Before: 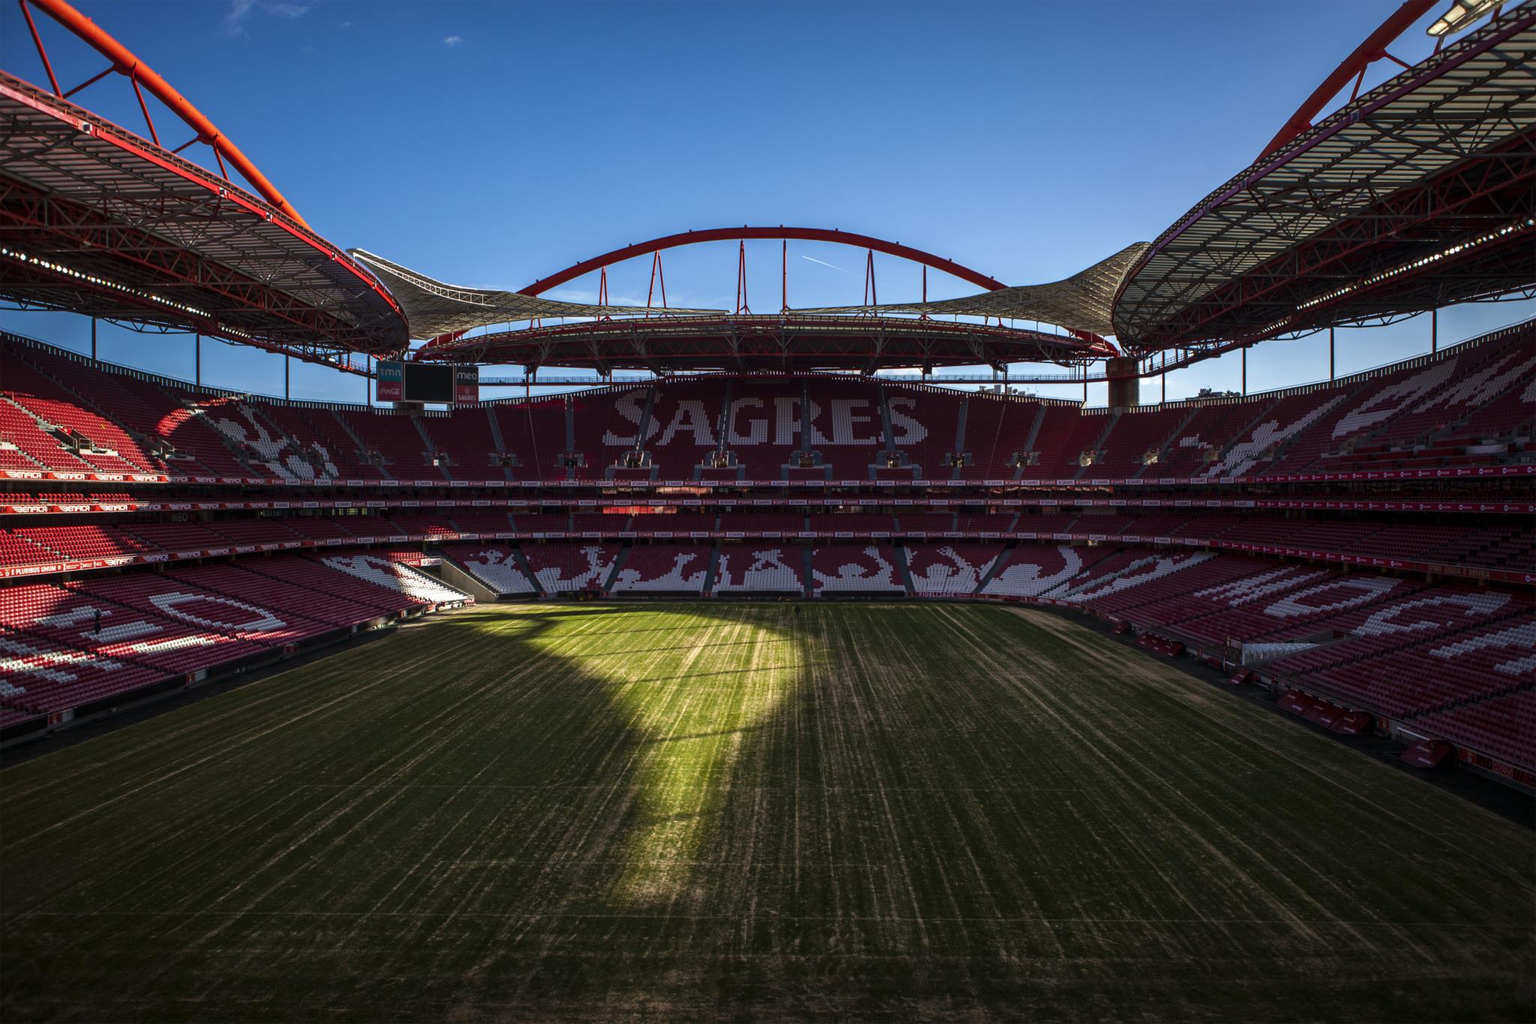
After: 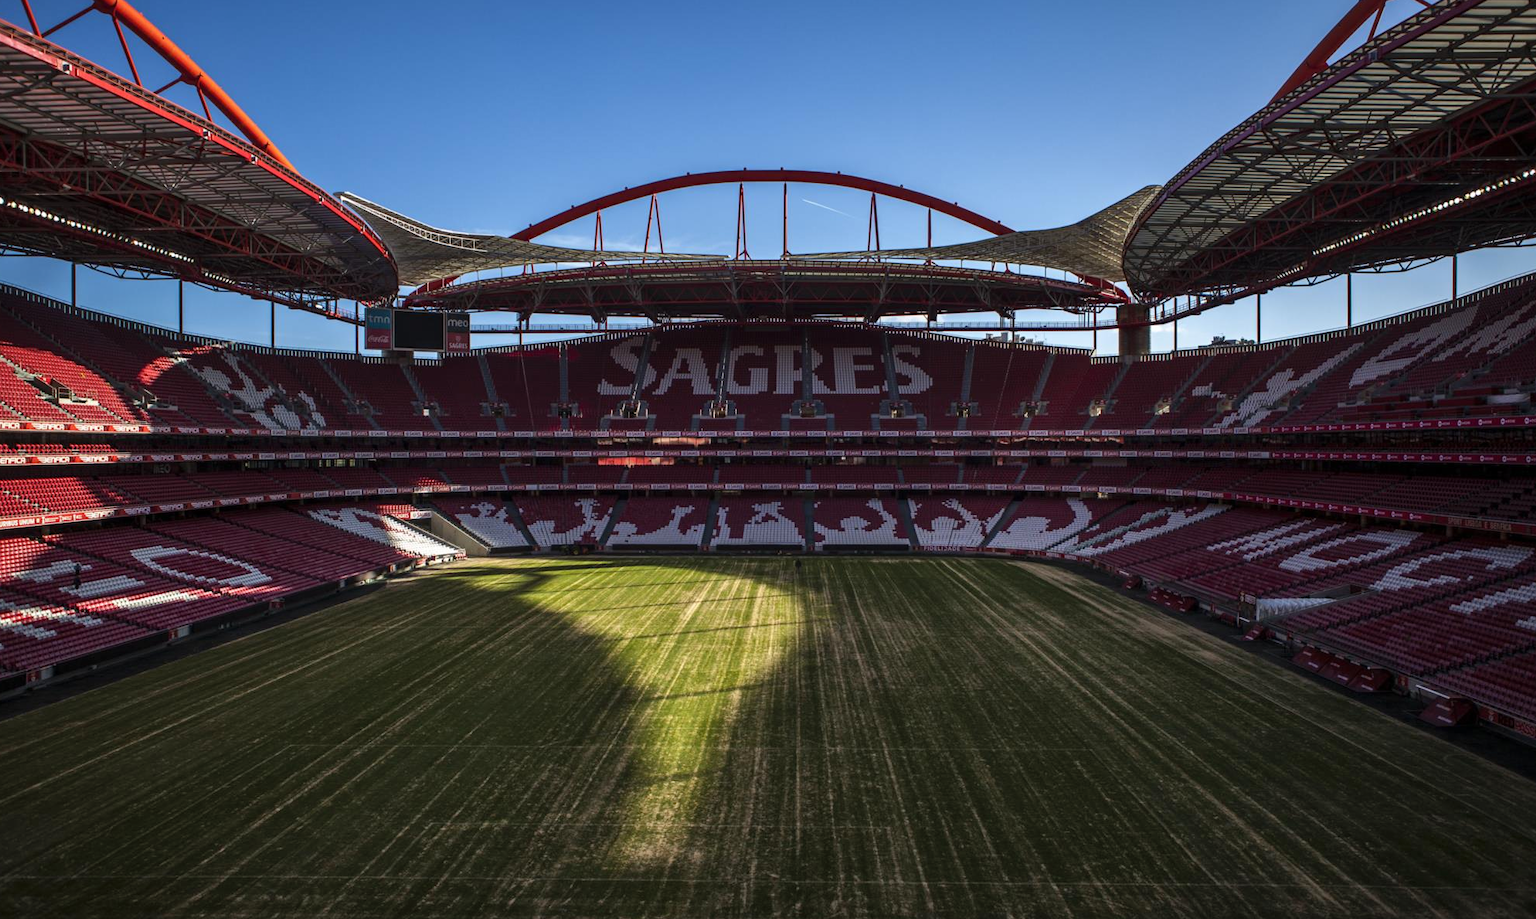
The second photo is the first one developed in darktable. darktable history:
shadows and highlights: shadows 32.83, highlights -47.7, soften with gaussian
crop: left 1.507%, top 6.147%, right 1.379%, bottom 6.637%
